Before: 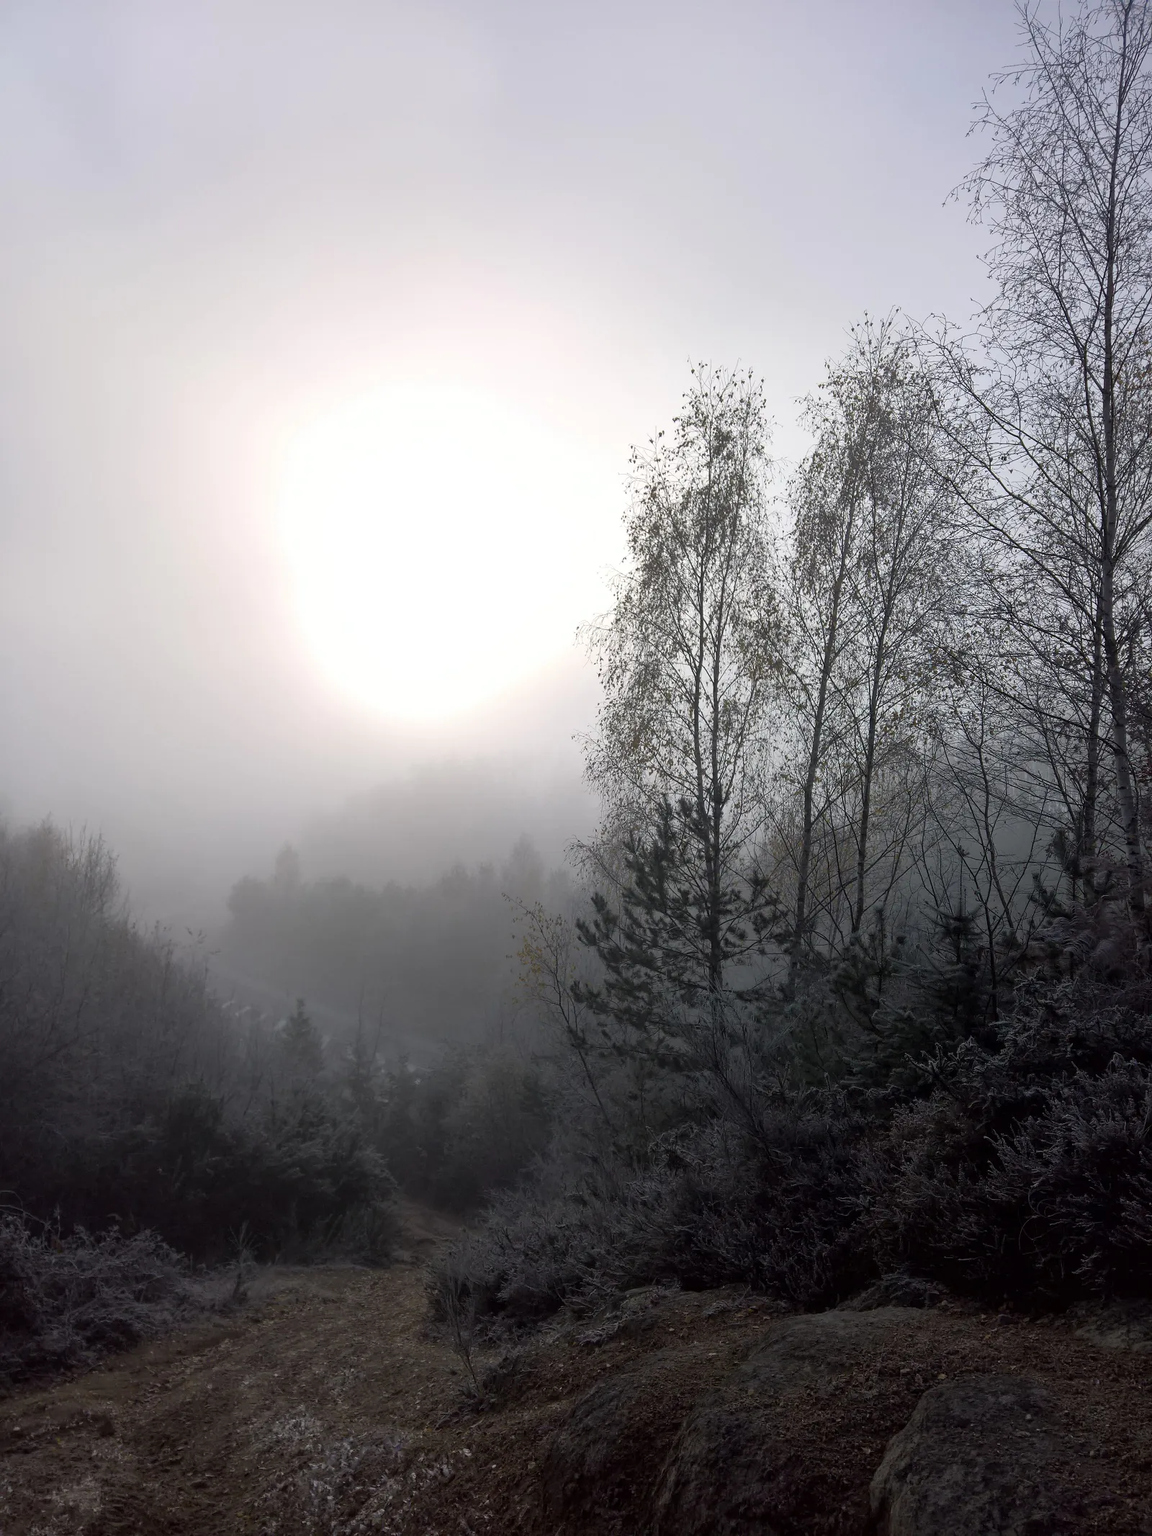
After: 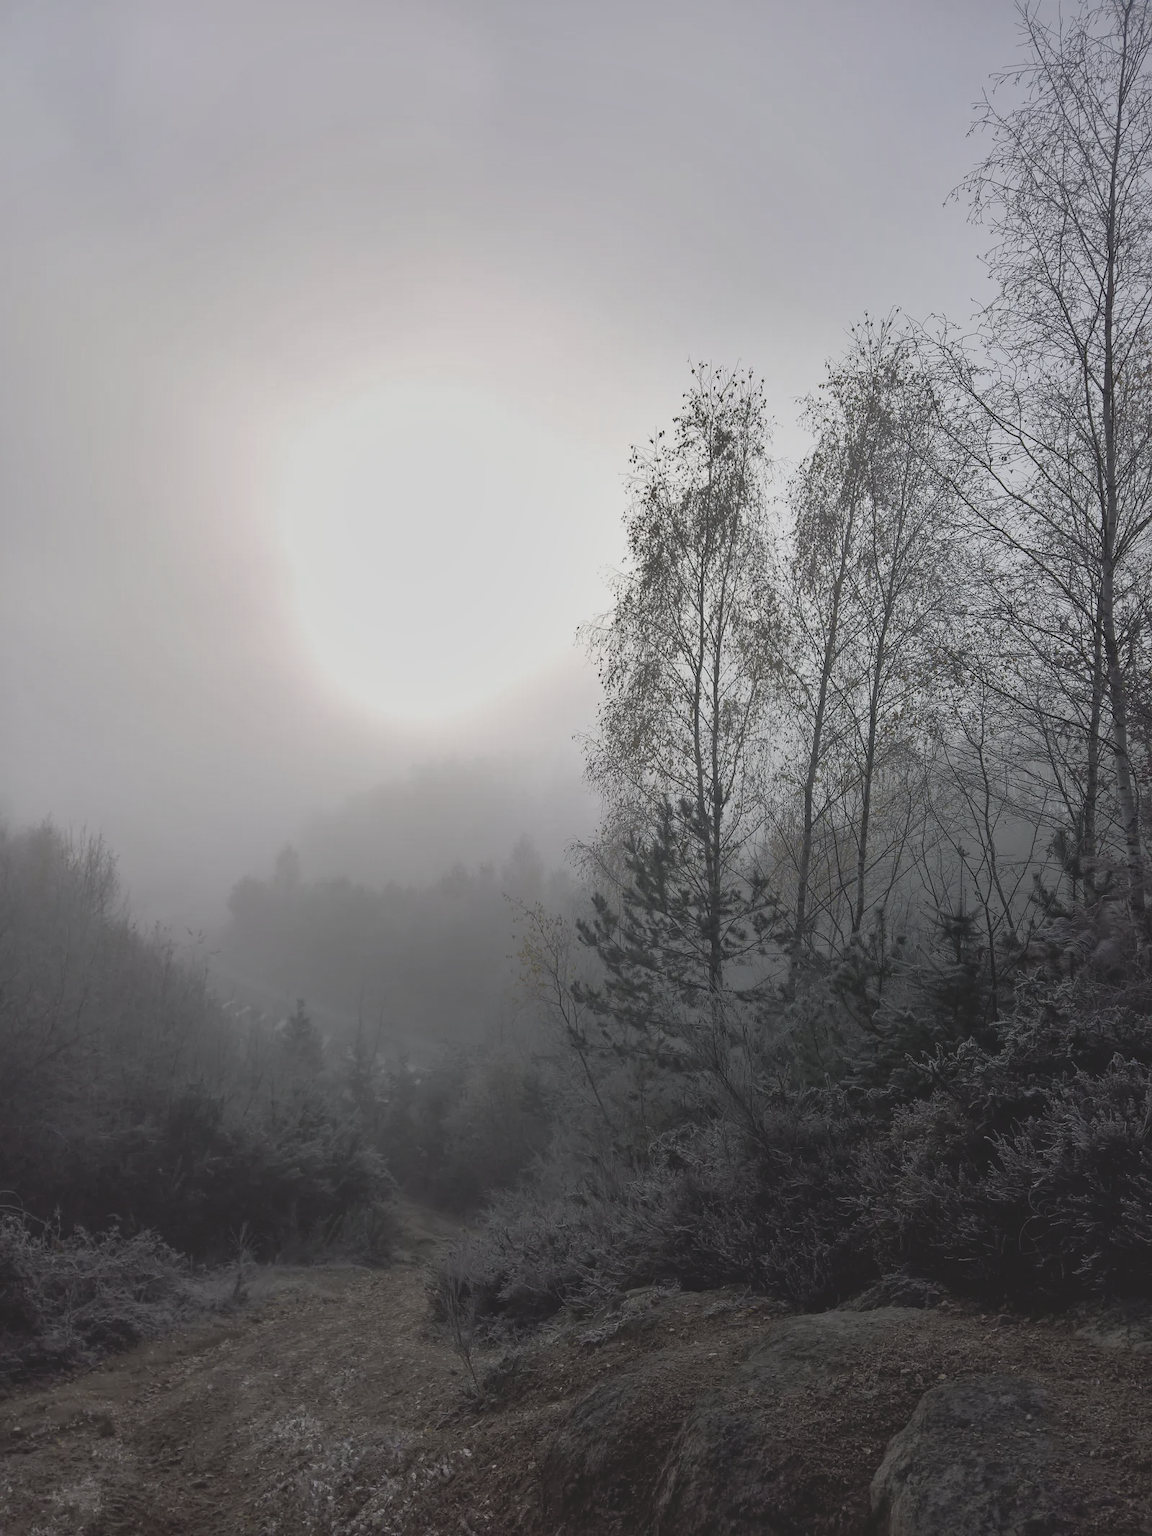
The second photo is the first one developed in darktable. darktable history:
exposure: exposure 0.128 EV, compensate highlight preservation false
shadows and highlights: shadows 22.19, highlights -48.98, soften with gaussian
contrast brightness saturation: contrast -0.25, saturation -0.432
